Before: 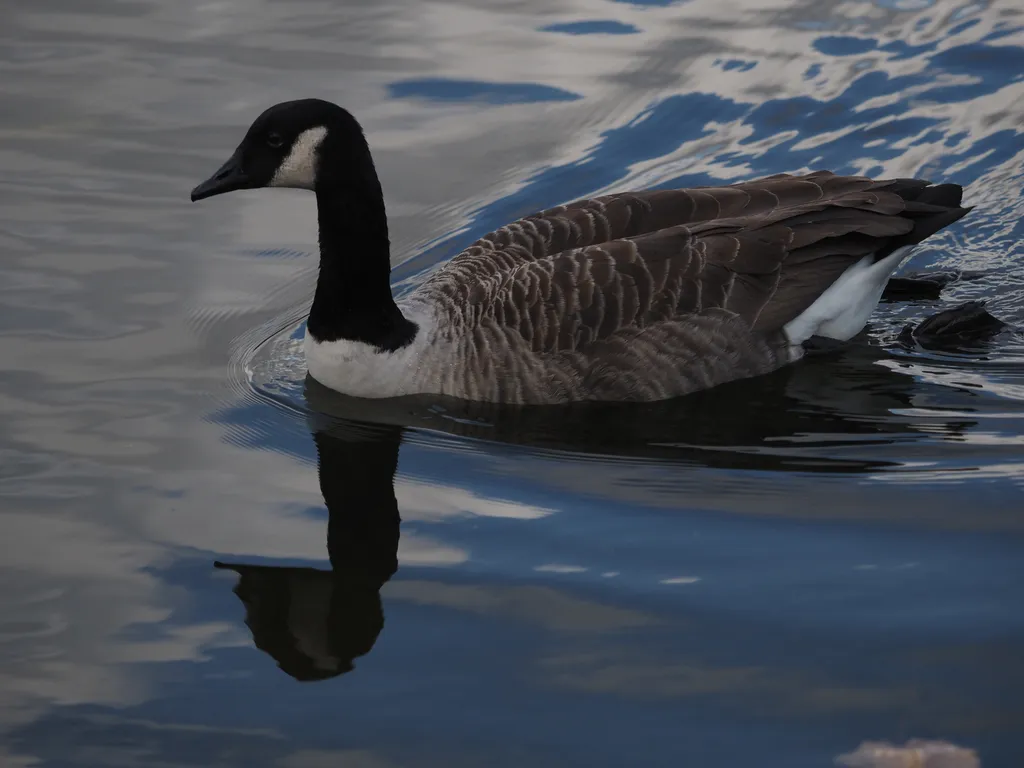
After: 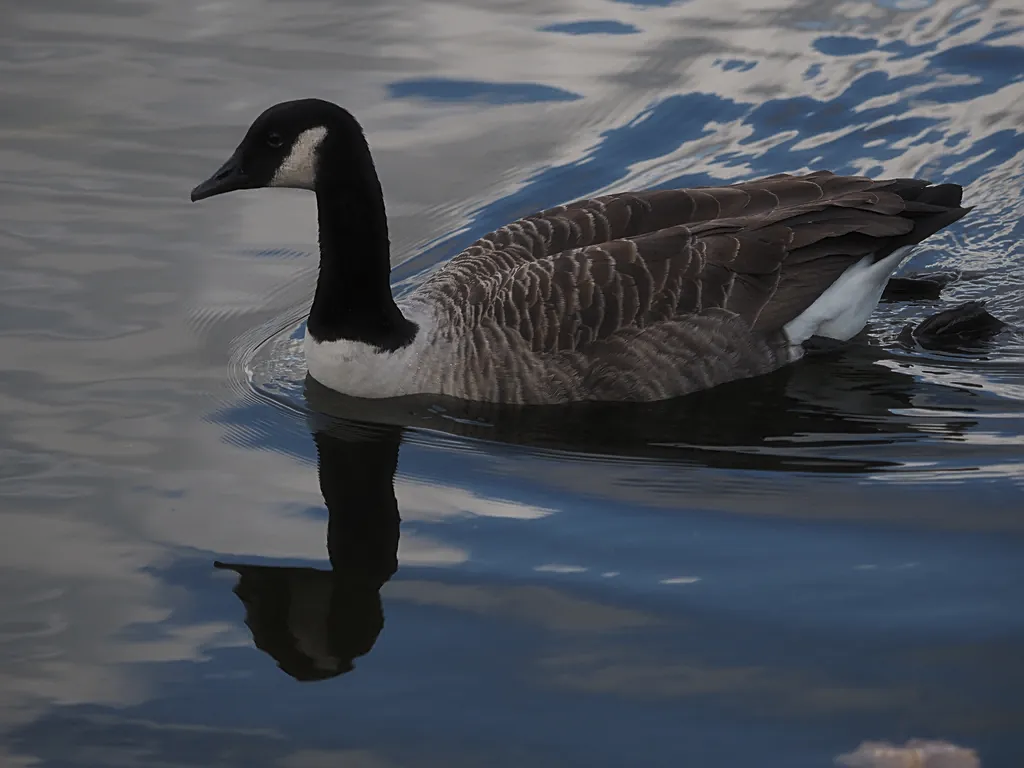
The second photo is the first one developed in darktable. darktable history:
haze removal: strength -0.09, distance 0.358, compatibility mode true, adaptive false
sharpen: amount 0.478
